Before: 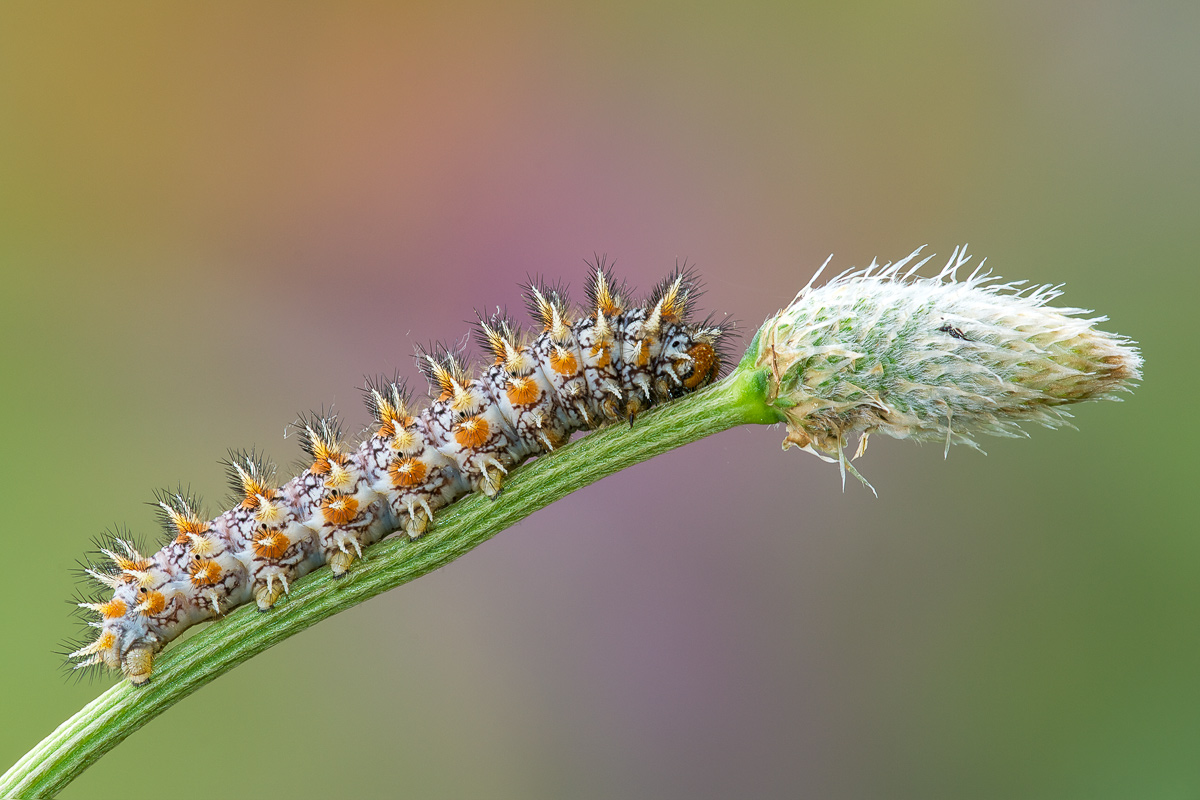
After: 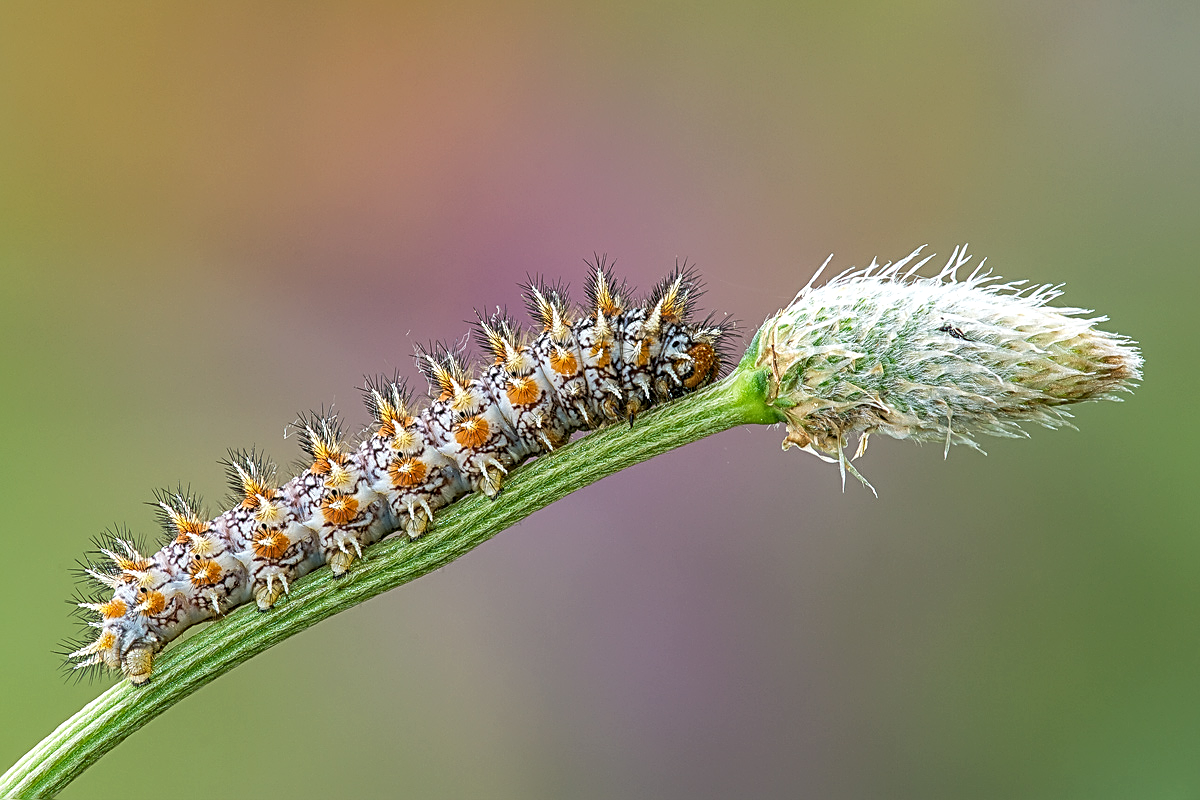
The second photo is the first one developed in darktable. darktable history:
sharpen: radius 2.7, amount 0.676
local contrast: on, module defaults
tone equalizer: edges refinement/feathering 500, mask exposure compensation -1.57 EV, preserve details no
